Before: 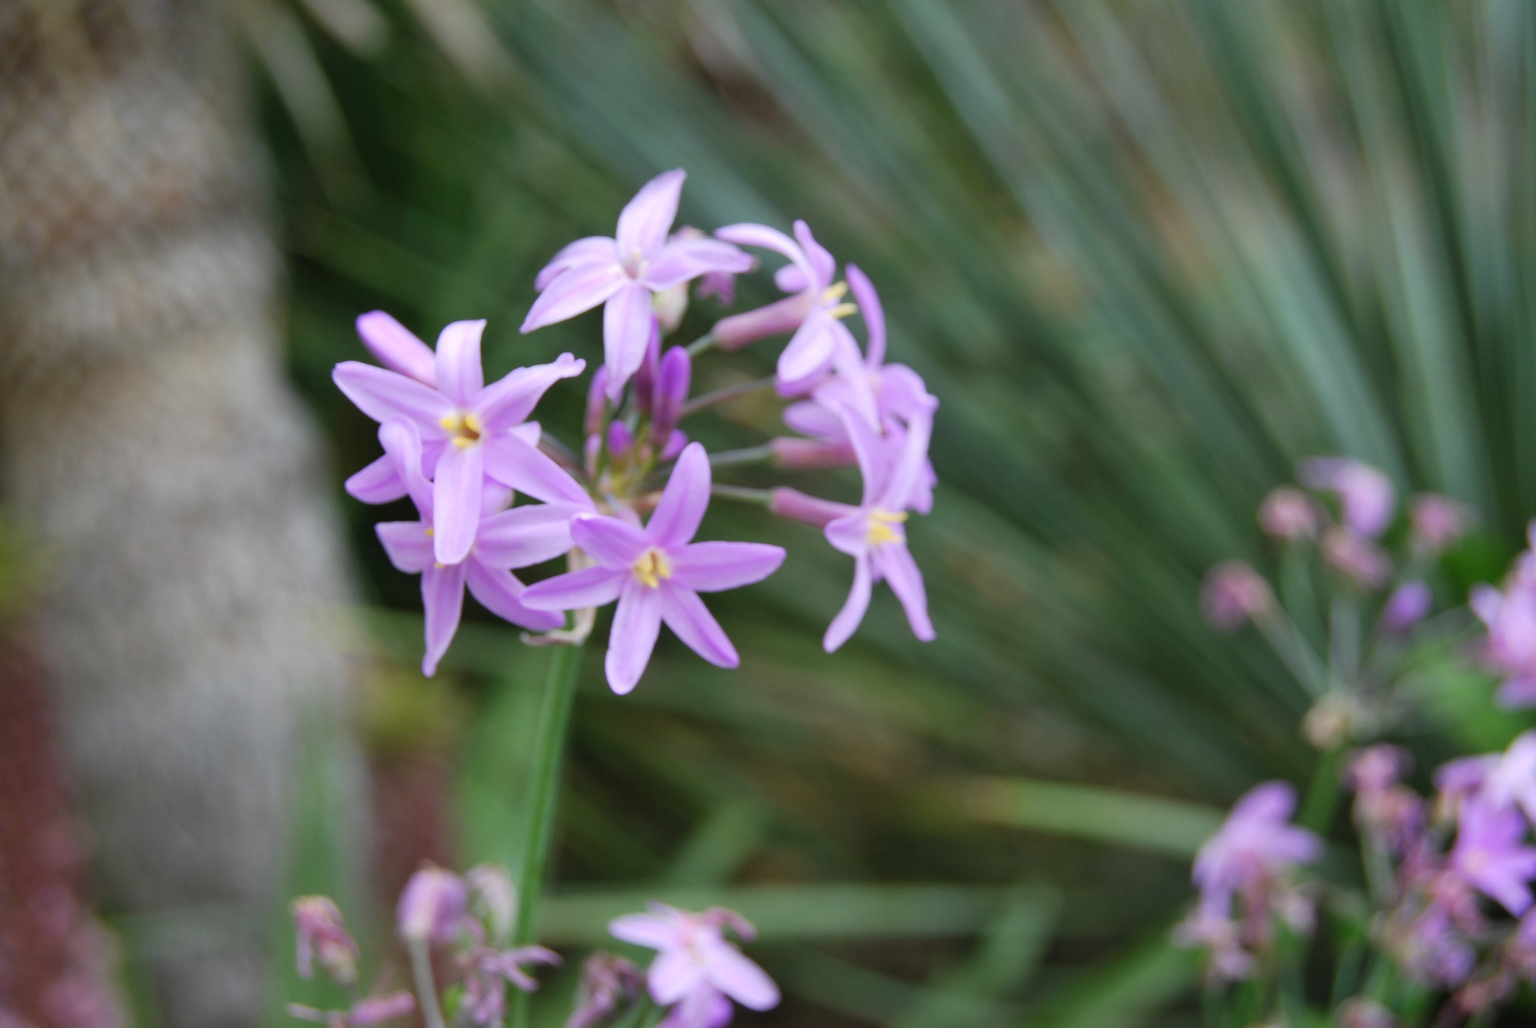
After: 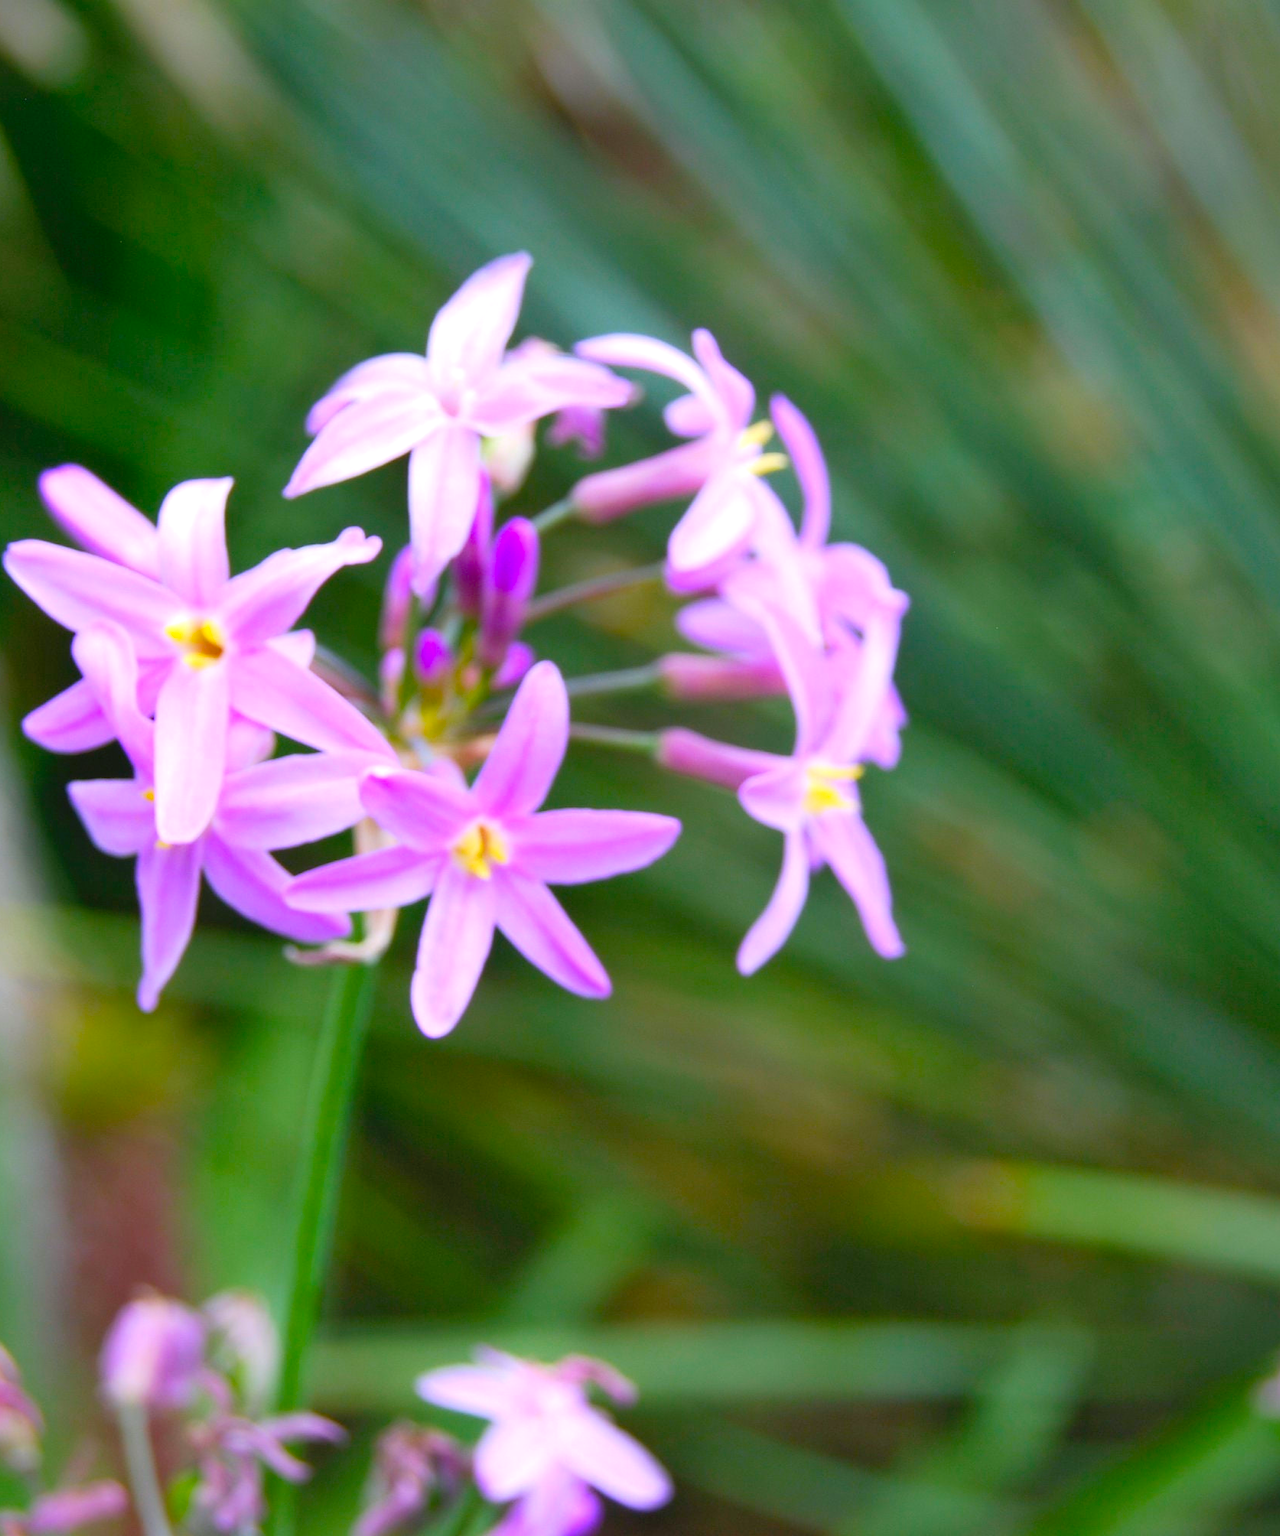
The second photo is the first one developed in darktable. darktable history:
color balance rgb: shadows lift › chroma 1.021%, shadows lift › hue 214.27°, perceptual saturation grading › global saturation 38.85%, global vibrance 25.686%, contrast 7.011%
tone equalizer: -8 EV 0 EV, -7 EV 0.003 EV, -6 EV -0.003 EV, -5 EV -0.007 EV, -4 EV -0.056 EV, -3 EV -0.2 EV, -2 EV -0.256 EV, -1 EV 0.086 EV, +0 EV 0.332 EV
levels: levels [0, 0.445, 1]
crop: left 21.522%, right 22.657%
